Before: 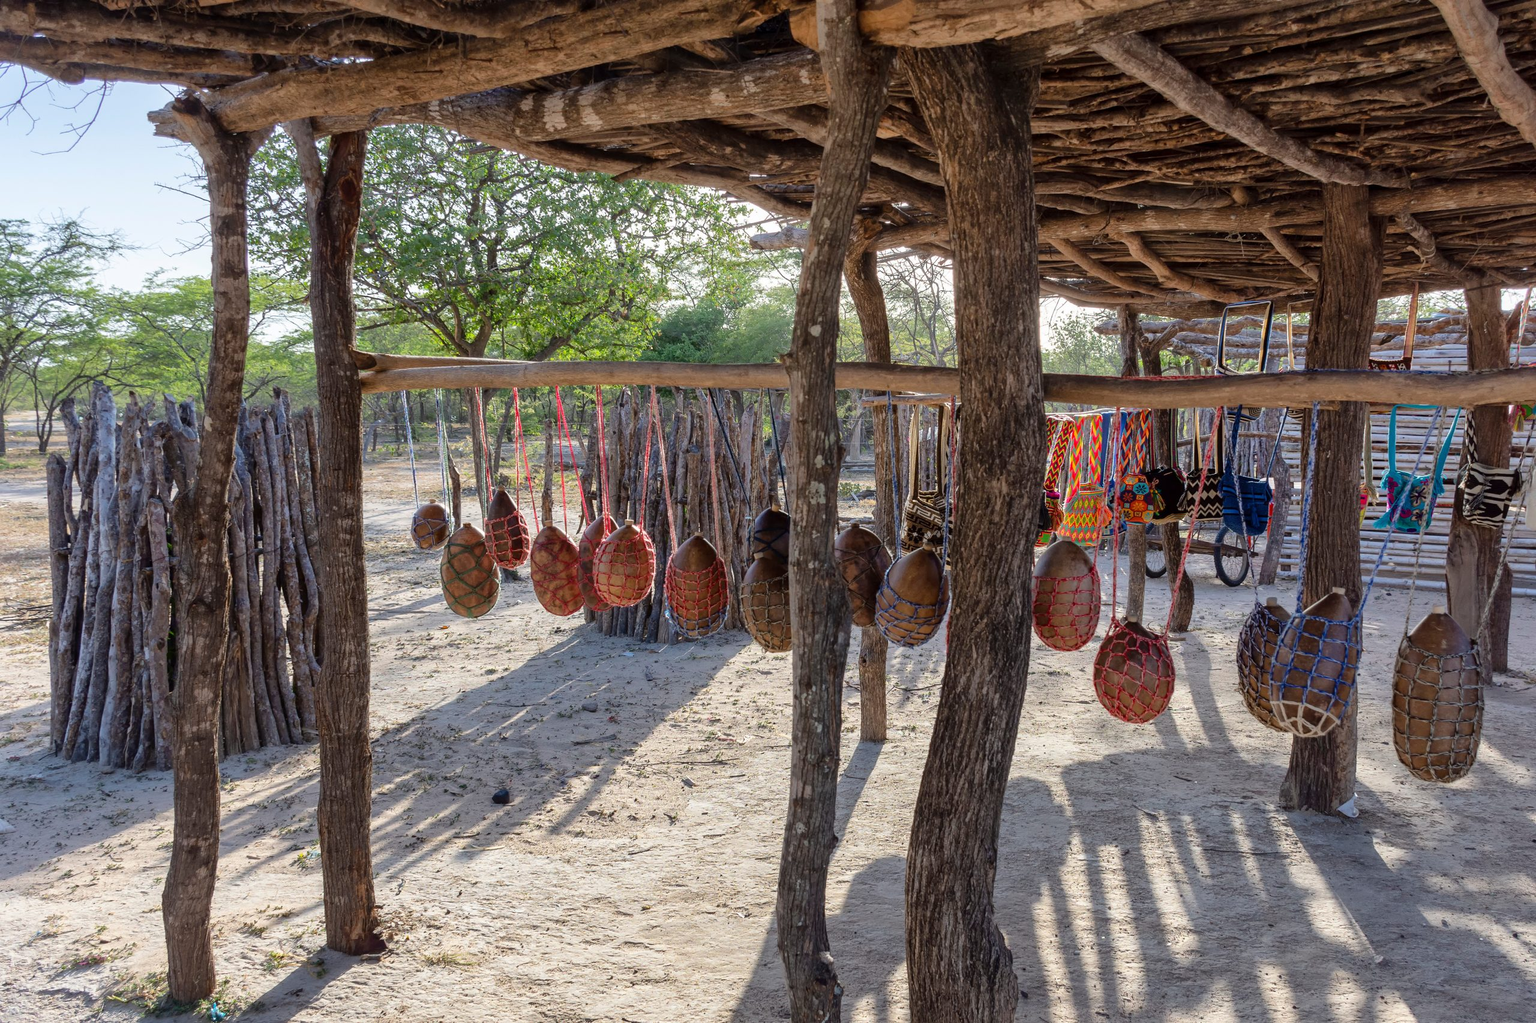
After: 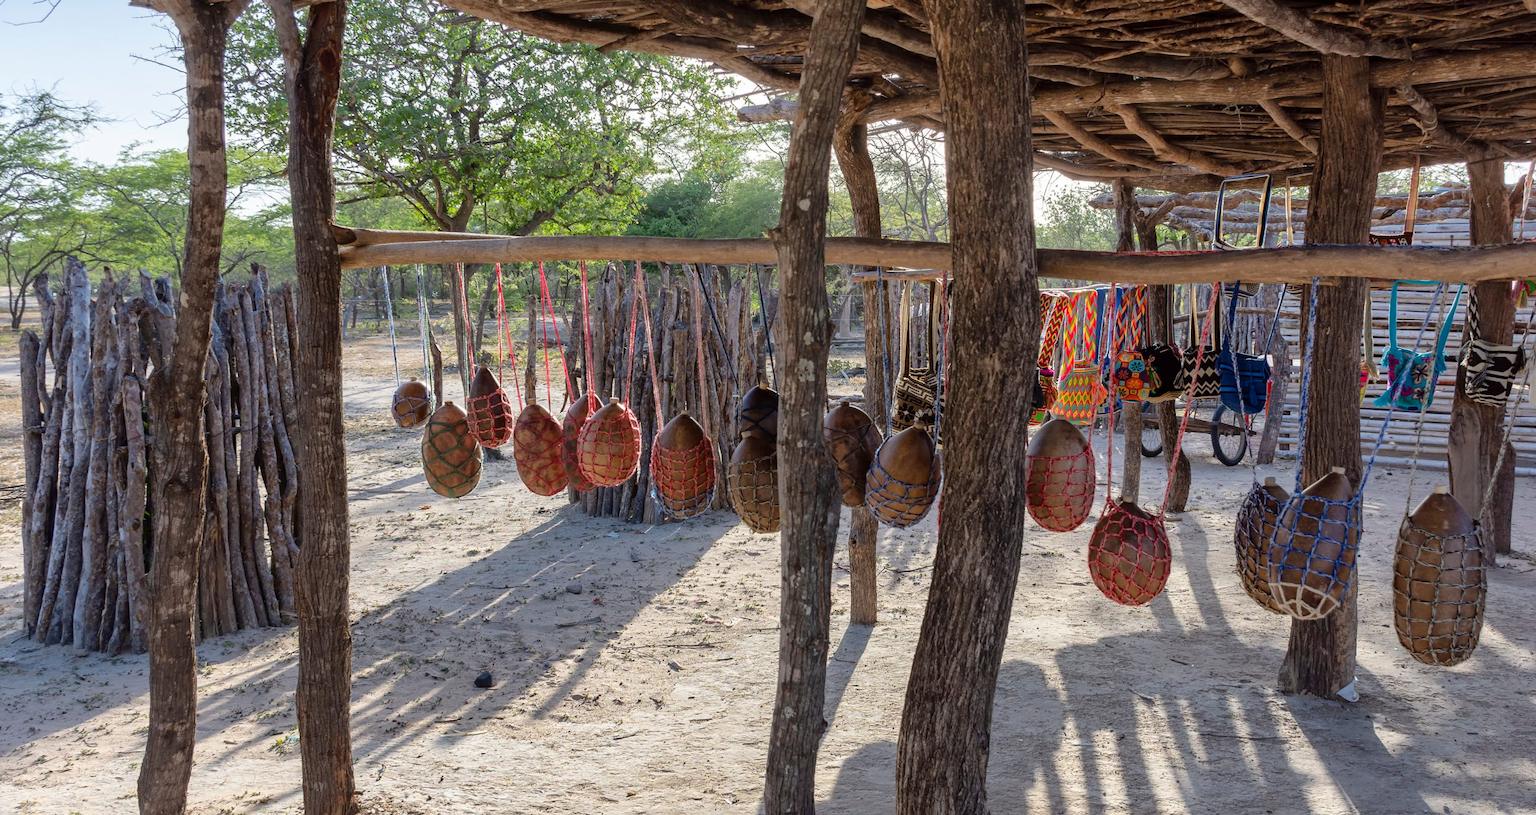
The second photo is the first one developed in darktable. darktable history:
crop and rotate: left 1.81%, top 12.76%, right 0.203%, bottom 9.126%
color zones: curves: ch0 [(0, 0.5) (0.143, 0.5) (0.286, 0.5) (0.429, 0.5) (0.571, 0.5) (0.714, 0.476) (0.857, 0.5) (1, 0.5)]; ch2 [(0, 0.5) (0.143, 0.5) (0.286, 0.5) (0.429, 0.5) (0.571, 0.5) (0.714, 0.487) (0.857, 0.5) (1, 0.5)]
